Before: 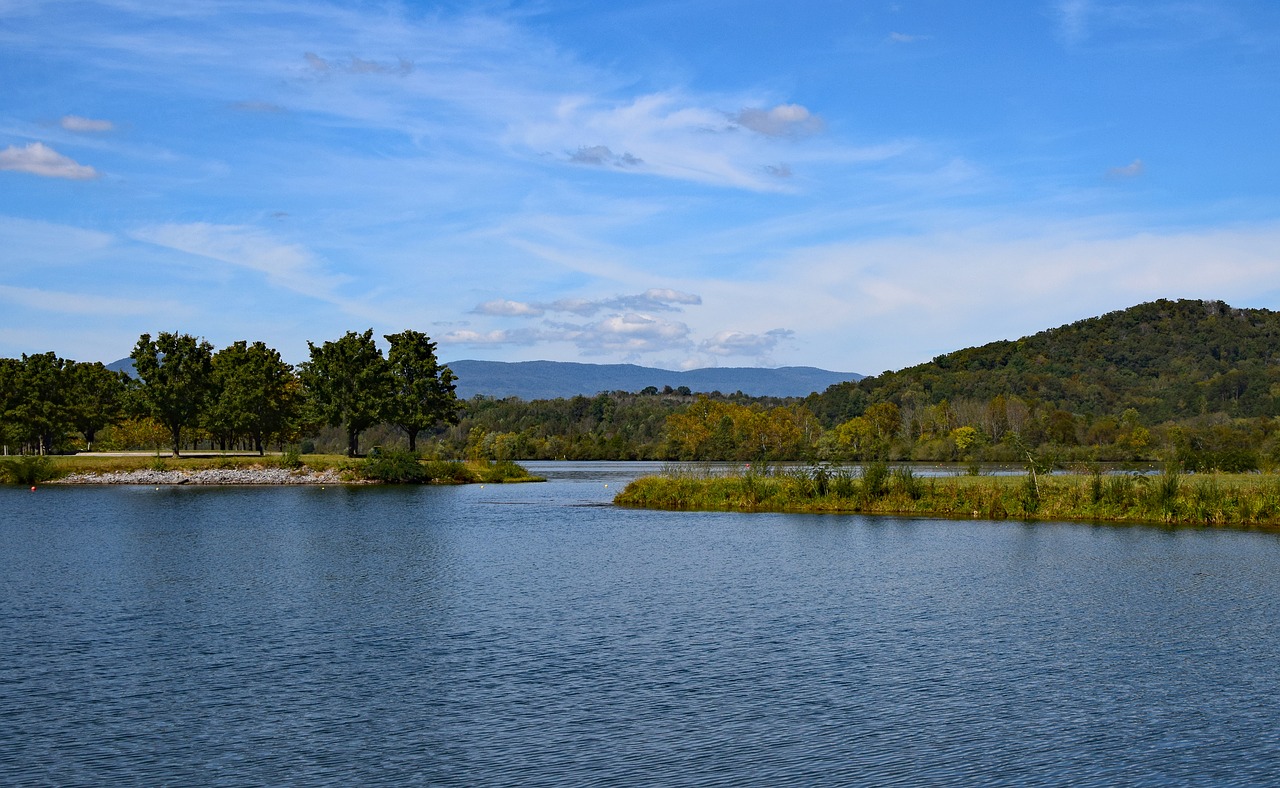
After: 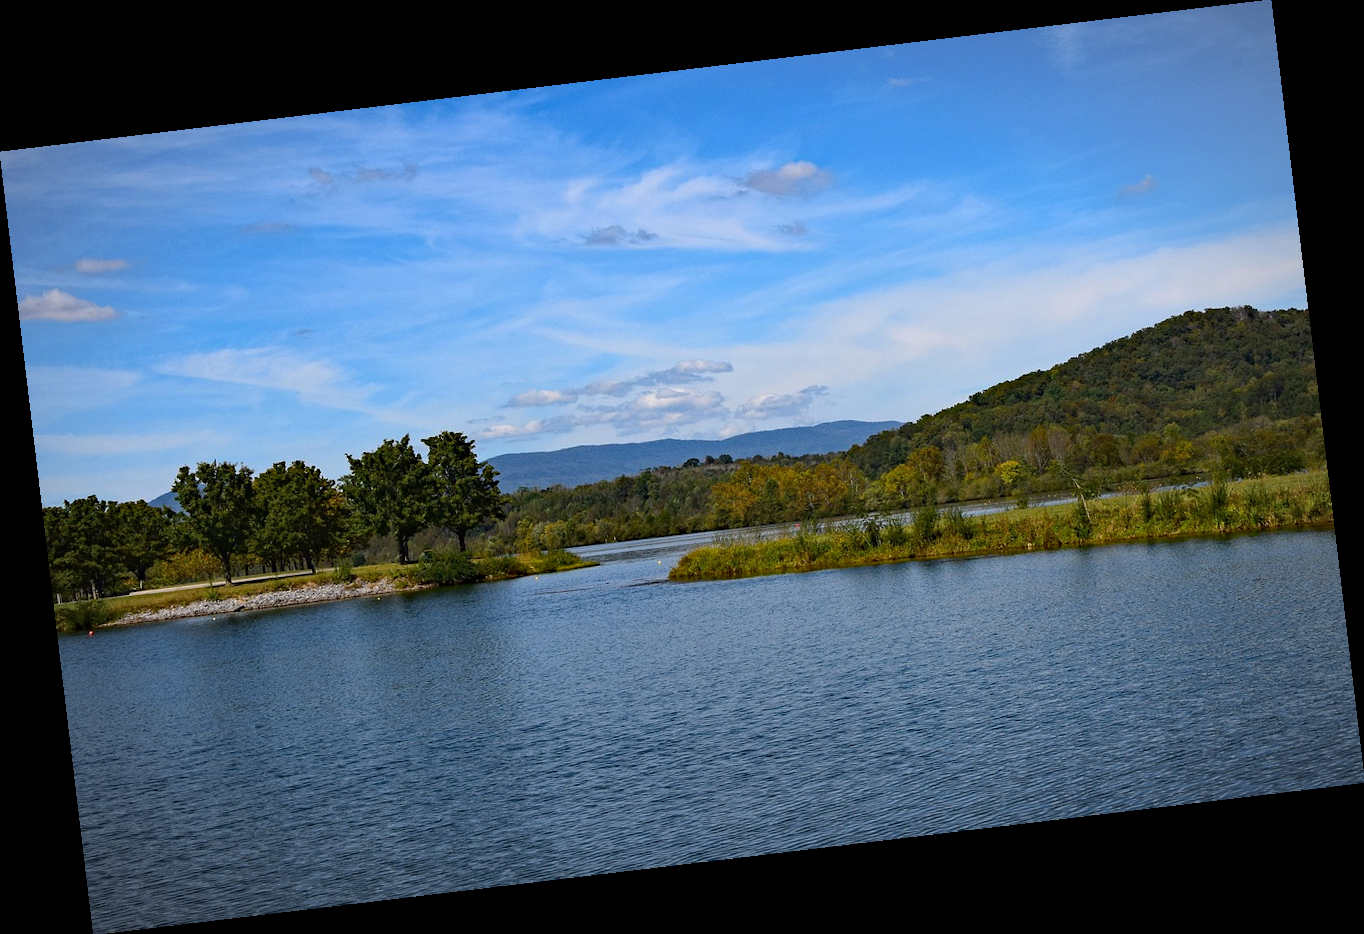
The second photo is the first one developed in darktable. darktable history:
vignetting: fall-off radius 70%, automatic ratio true
haze removal: compatibility mode true, adaptive false
rotate and perspective: rotation -6.83°, automatic cropping off
